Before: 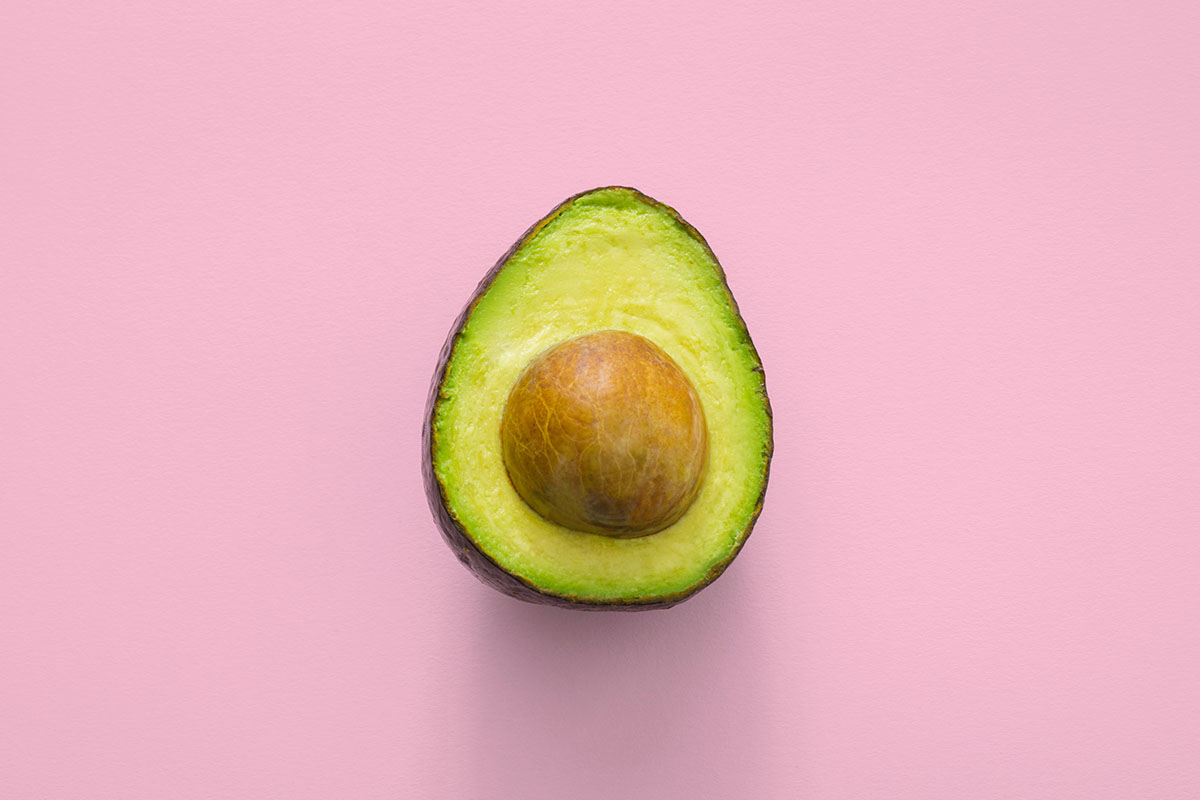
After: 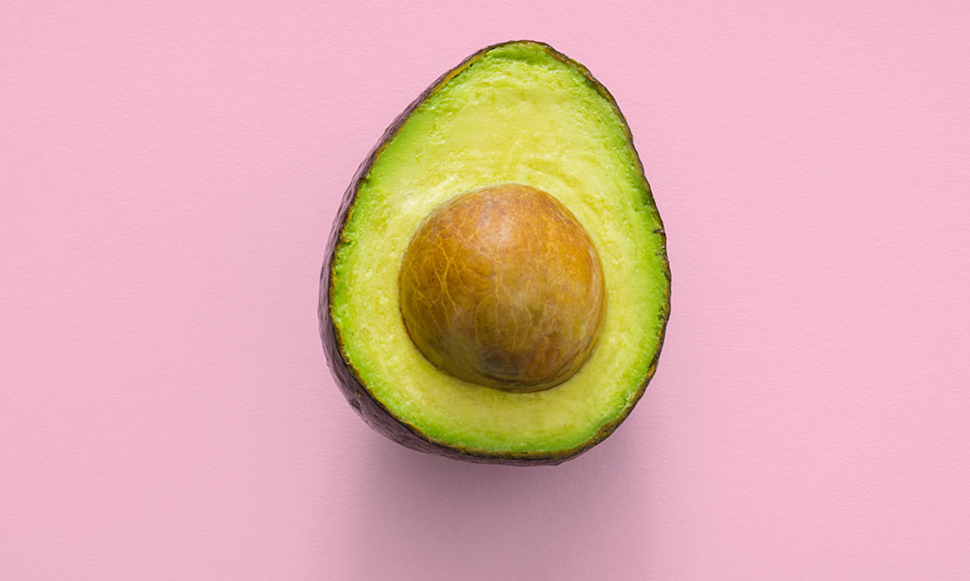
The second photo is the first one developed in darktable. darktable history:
crop and rotate: angle -3.33°, left 9.895%, top 20.949%, right 12.134%, bottom 12.118%
